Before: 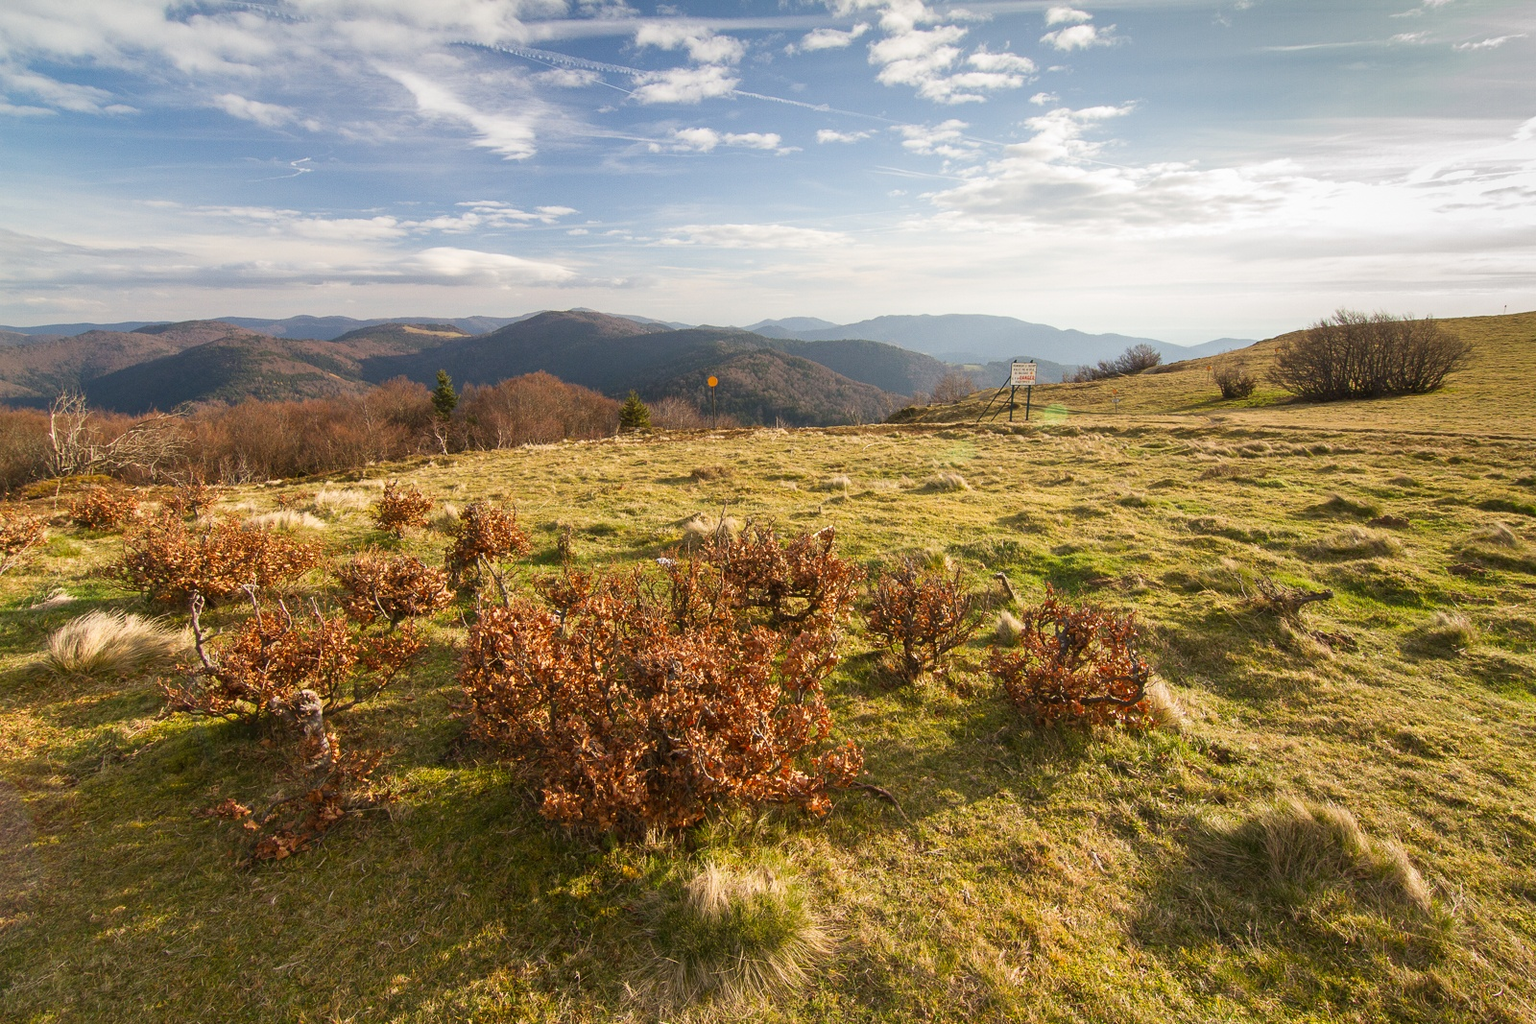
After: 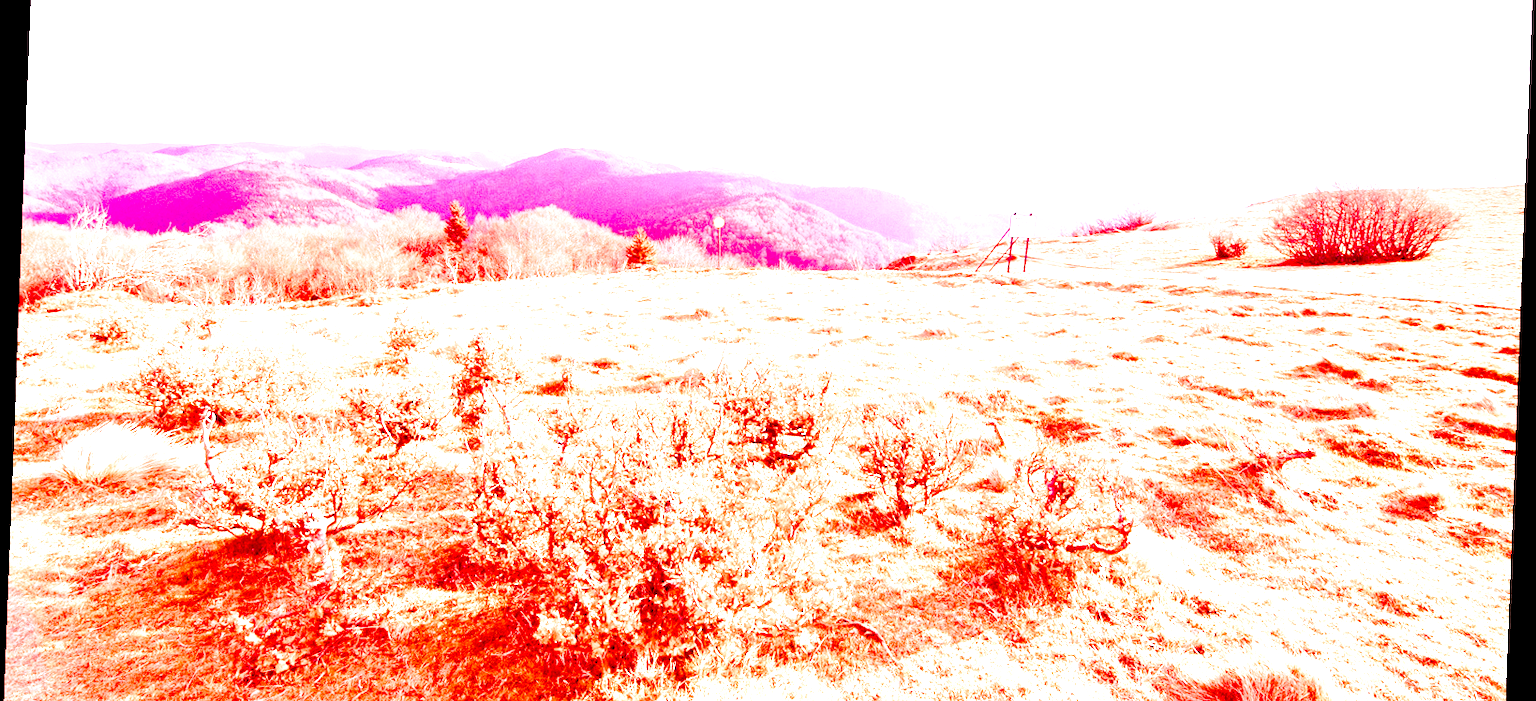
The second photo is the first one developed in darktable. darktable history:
color calibration: illuminant custom, x 0.39, y 0.392, temperature 3856.94 K
tone equalizer: -7 EV 0.15 EV, -6 EV 0.6 EV, -5 EV 1.15 EV, -4 EV 1.33 EV, -3 EV 1.15 EV, -2 EV 0.6 EV, -1 EV 0.15 EV, mask exposure compensation -0.5 EV
exposure: black level correction 0.007, exposure 0.093 EV, compensate highlight preservation false
crop: top 16.727%, bottom 16.727%
rotate and perspective: rotation 2.17°, automatic cropping off
tone curve: curves: ch0 [(0, 0) (0.003, 0) (0.011, 0.001) (0.025, 0.003) (0.044, 0.005) (0.069, 0.012) (0.1, 0.023) (0.136, 0.039) (0.177, 0.088) (0.224, 0.15) (0.277, 0.239) (0.335, 0.334) (0.399, 0.43) (0.468, 0.526) (0.543, 0.621) (0.623, 0.711) (0.709, 0.791) (0.801, 0.87) (0.898, 0.949) (1, 1)], preserve colors none
color balance rgb: shadows lift › luminance -9.41%, highlights gain › luminance 17.6%, global offset › luminance -1.45%, perceptual saturation grading › highlights -17.77%, perceptual saturation grading › mid-tones 33.1%, perceptual saturation grading › shadows 50.52%, global vibrance 24.22%
white balance: red 4.26, blue 1.802
